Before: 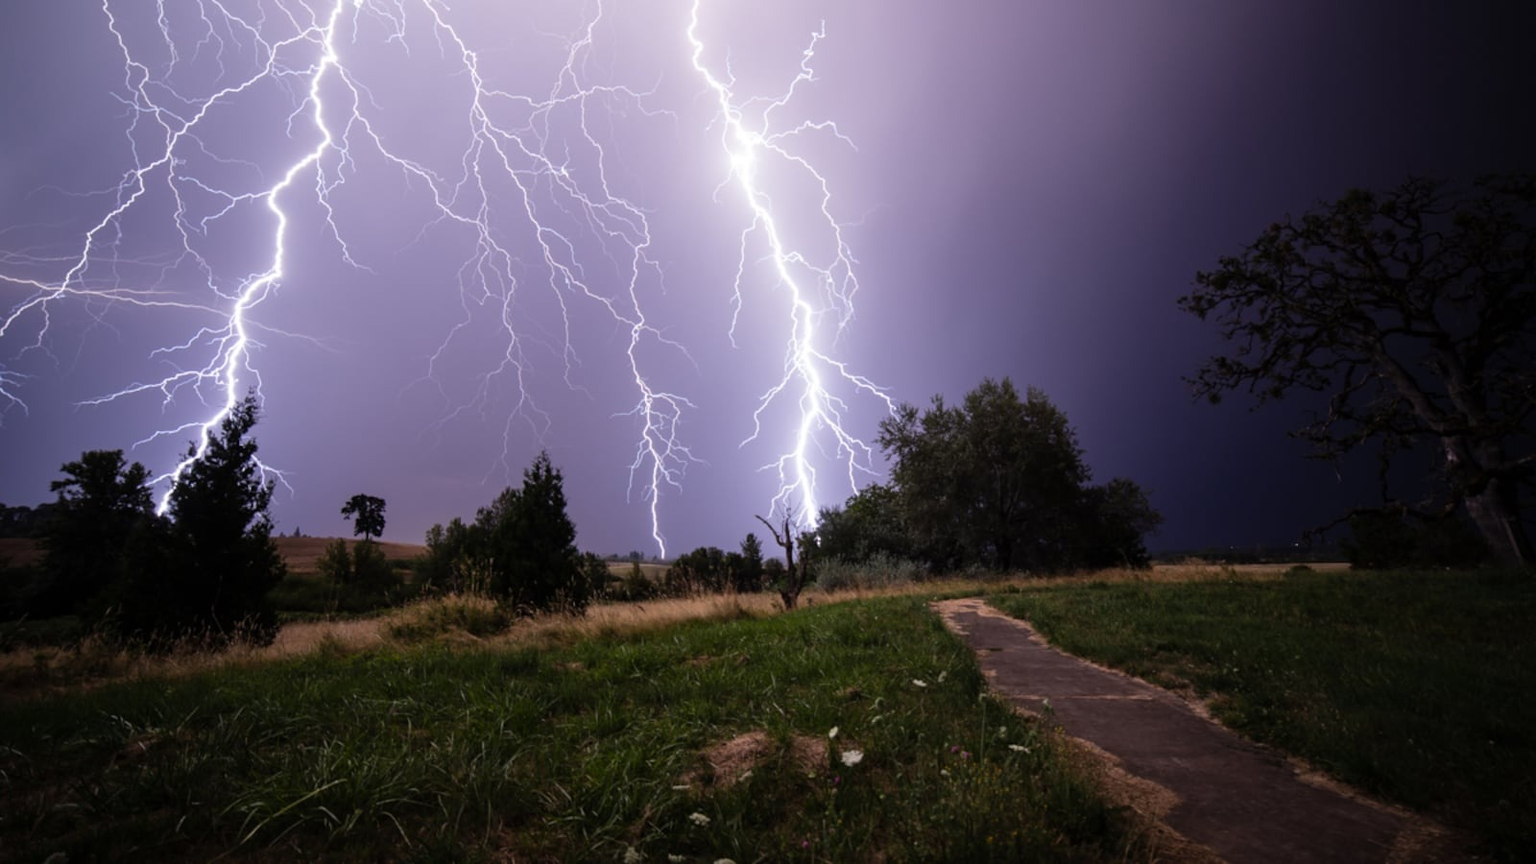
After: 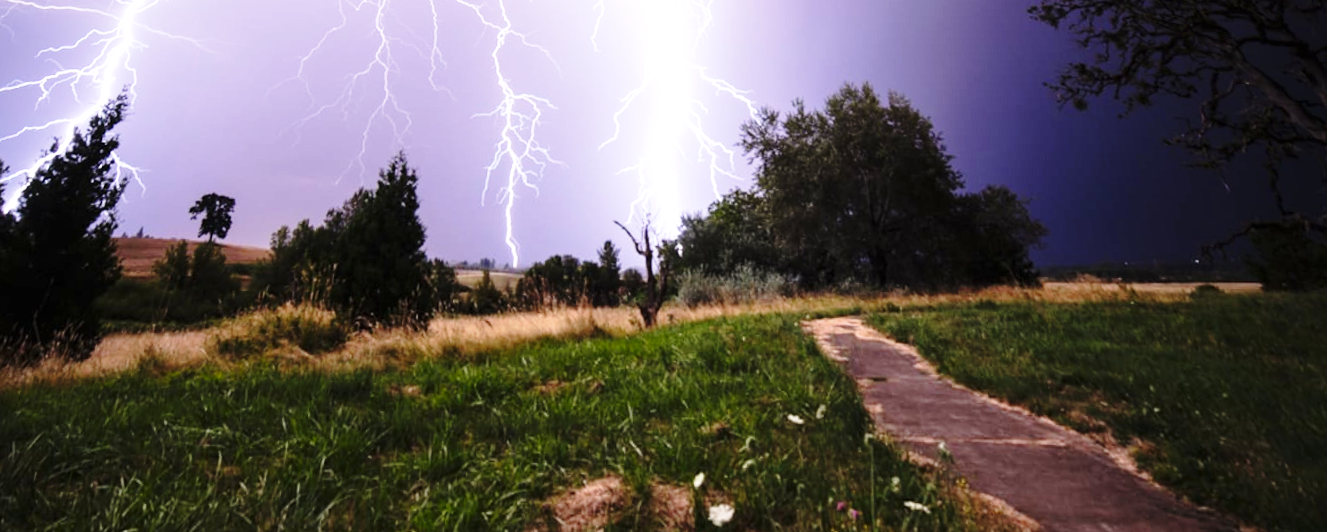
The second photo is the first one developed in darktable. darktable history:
exposure: black level correction 0, exposure 0.7 EV, compensate highlight preservation false
rotate and perspective: rotation 0.72°, lens shift (vertical) -0.352, lens shift (horizontal) -0.051, crop left 0.152, crop right 0.859, crop top 0.019, crop bottom 0.964
base curve: curves: ch0 [(0, 0) (0.028, 0.03) (0.121, 0.232) (0.46, 0.748) (0.859, 0.968) (1, 1)], preserve colors none
crop and rotate: top 25.357%, bottom 13.942%
